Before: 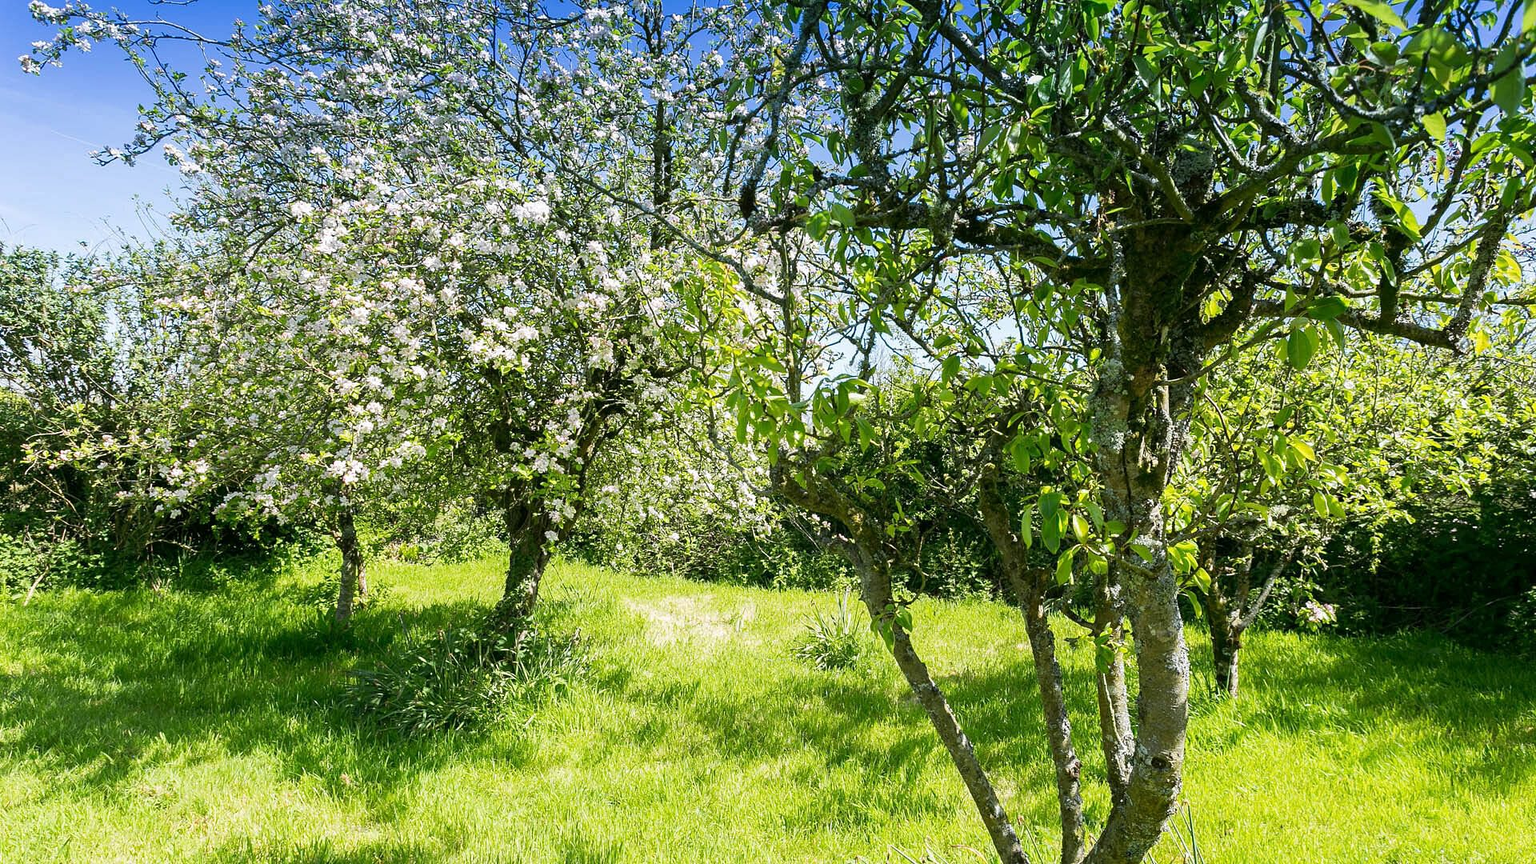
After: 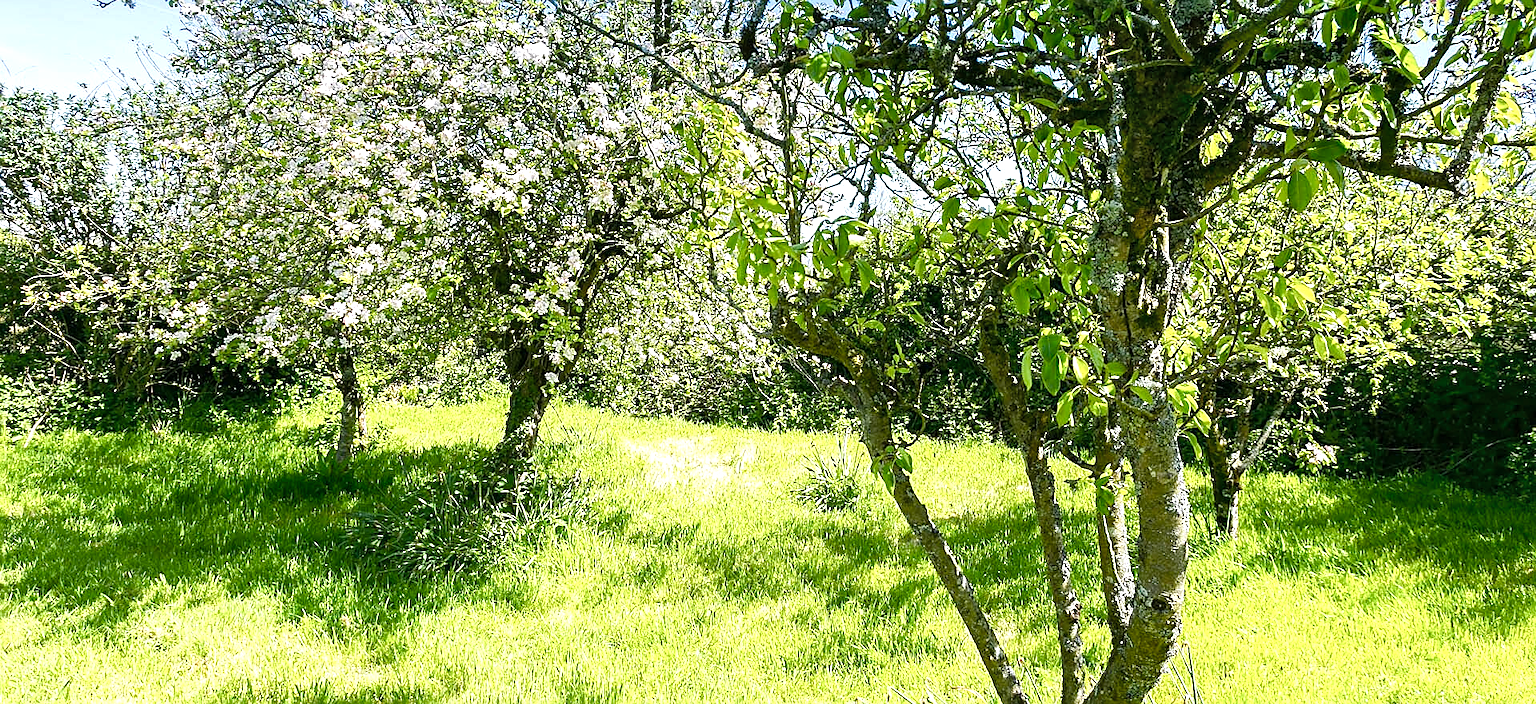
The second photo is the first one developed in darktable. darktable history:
shadows and highlights: radius 110.86, shadows 51.09, white point adjustment 9.16, highlights -4.17, highlights color adjustment 32.2%, soften with gaussian
sharpen: on, module defaults
crop and rotate: top 18.507%
color balance rgb: linear chroma grading › shadows 32%, linear chroma grading › global chroma -2%, linear chroma grading › mid-tones 4%, perceptual saturation grading › global saturation -2%, perceptual saturation grading › highlights -8%, perceptual saturation grading › mid-tones 8%, perceptual saturation grading › shadows 4%, perceptual brilliance grading › highlights 8%, perceptual brilliance grading › mid-tones 4%, perceptual brilliance grading › shadows 2%, global vibrance 16%, saturation formula JzAzBz (2021)
